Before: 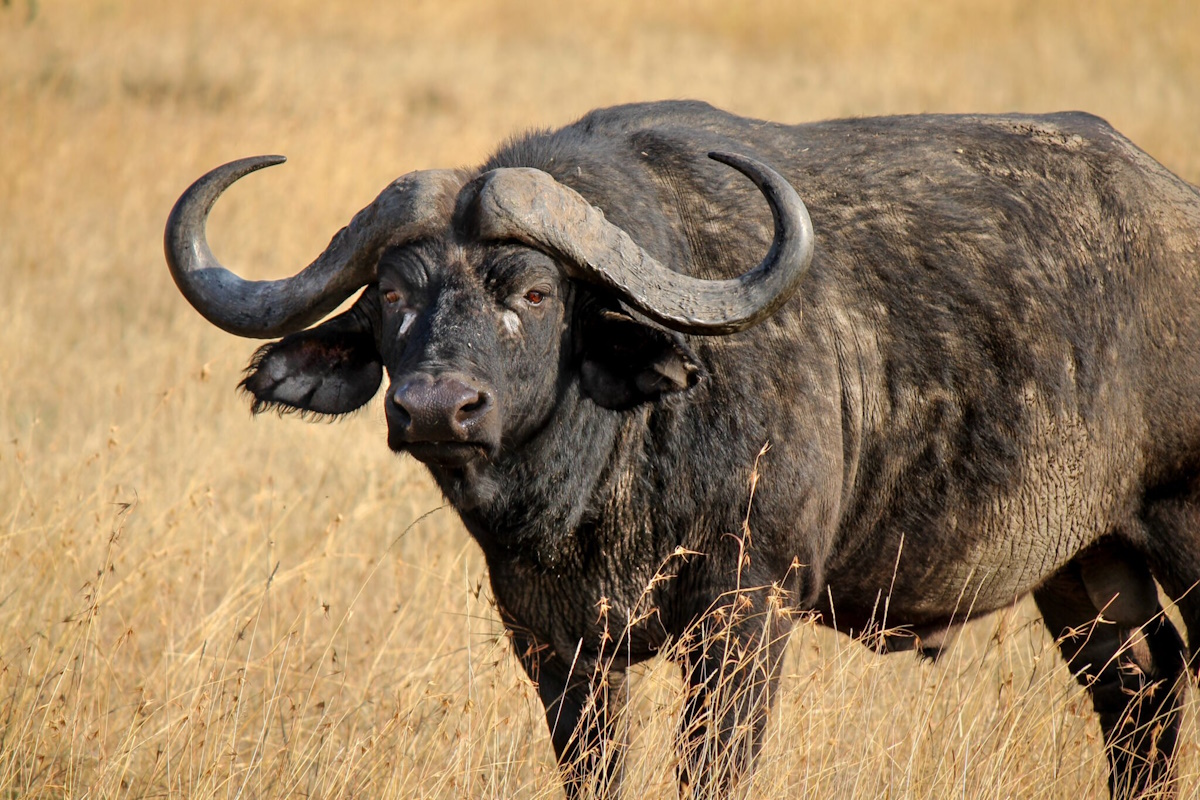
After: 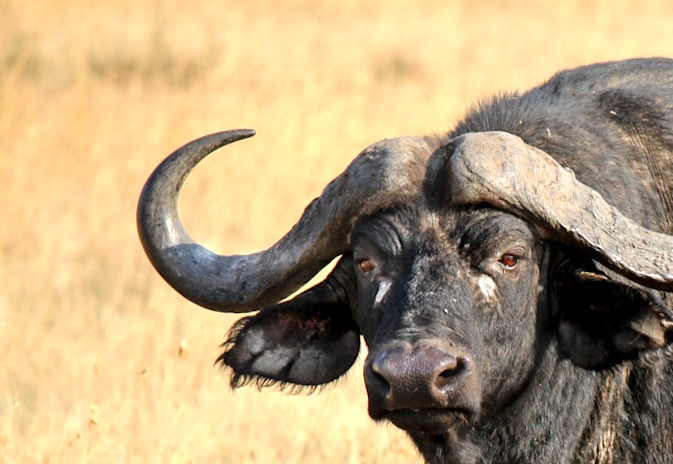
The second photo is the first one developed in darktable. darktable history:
rotate and perspective: rotation -2.29°, automatic cropping off
crop and rotate: left 3.047%, top 7.509%, right 42.236%, bottom 37.598%
exposure: exposure 0.648 EV, compensate highlight preservation false
